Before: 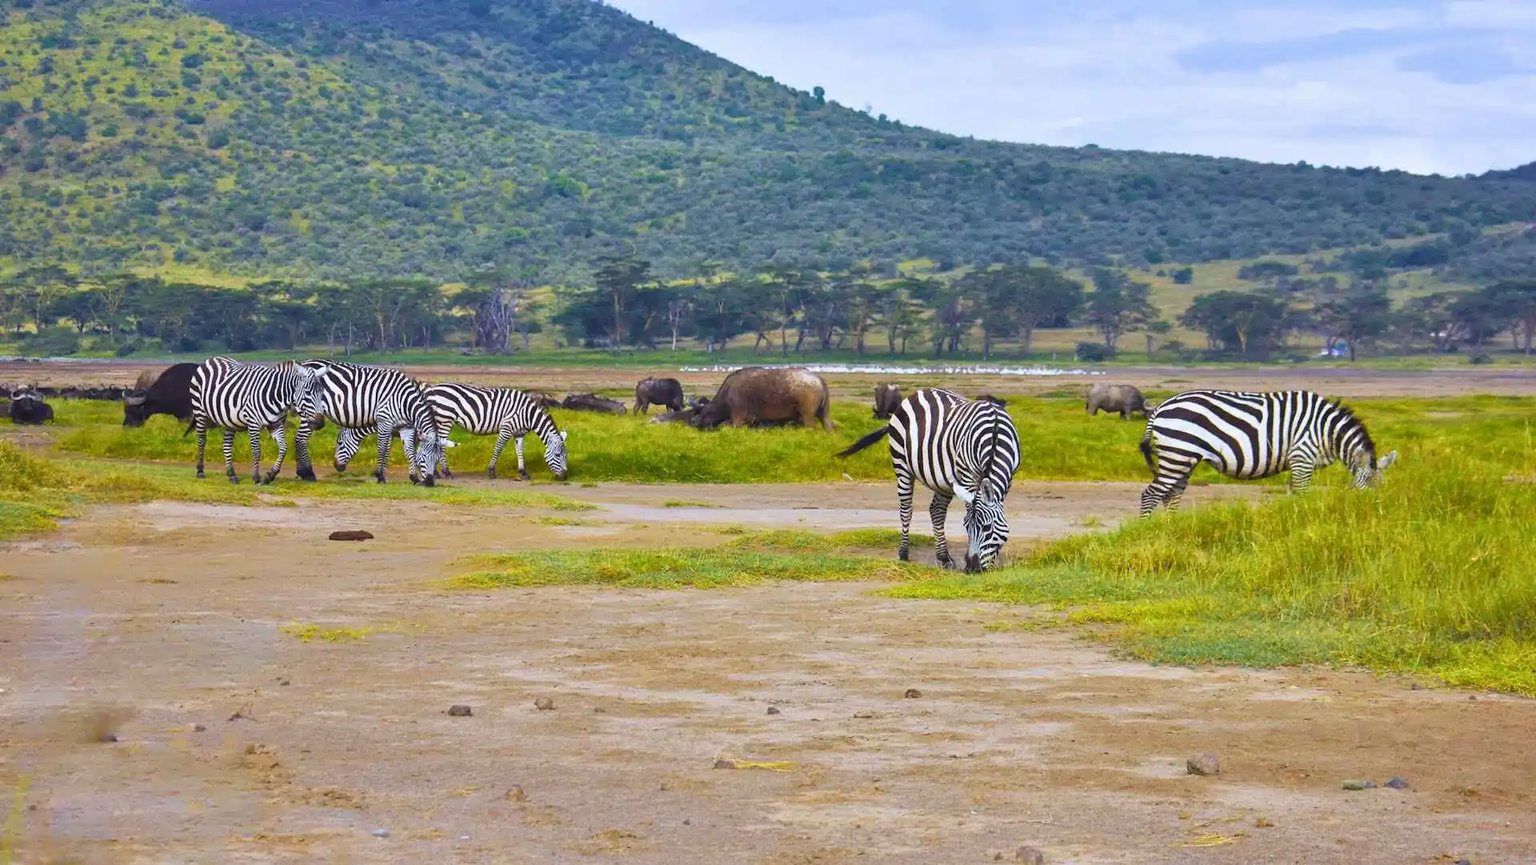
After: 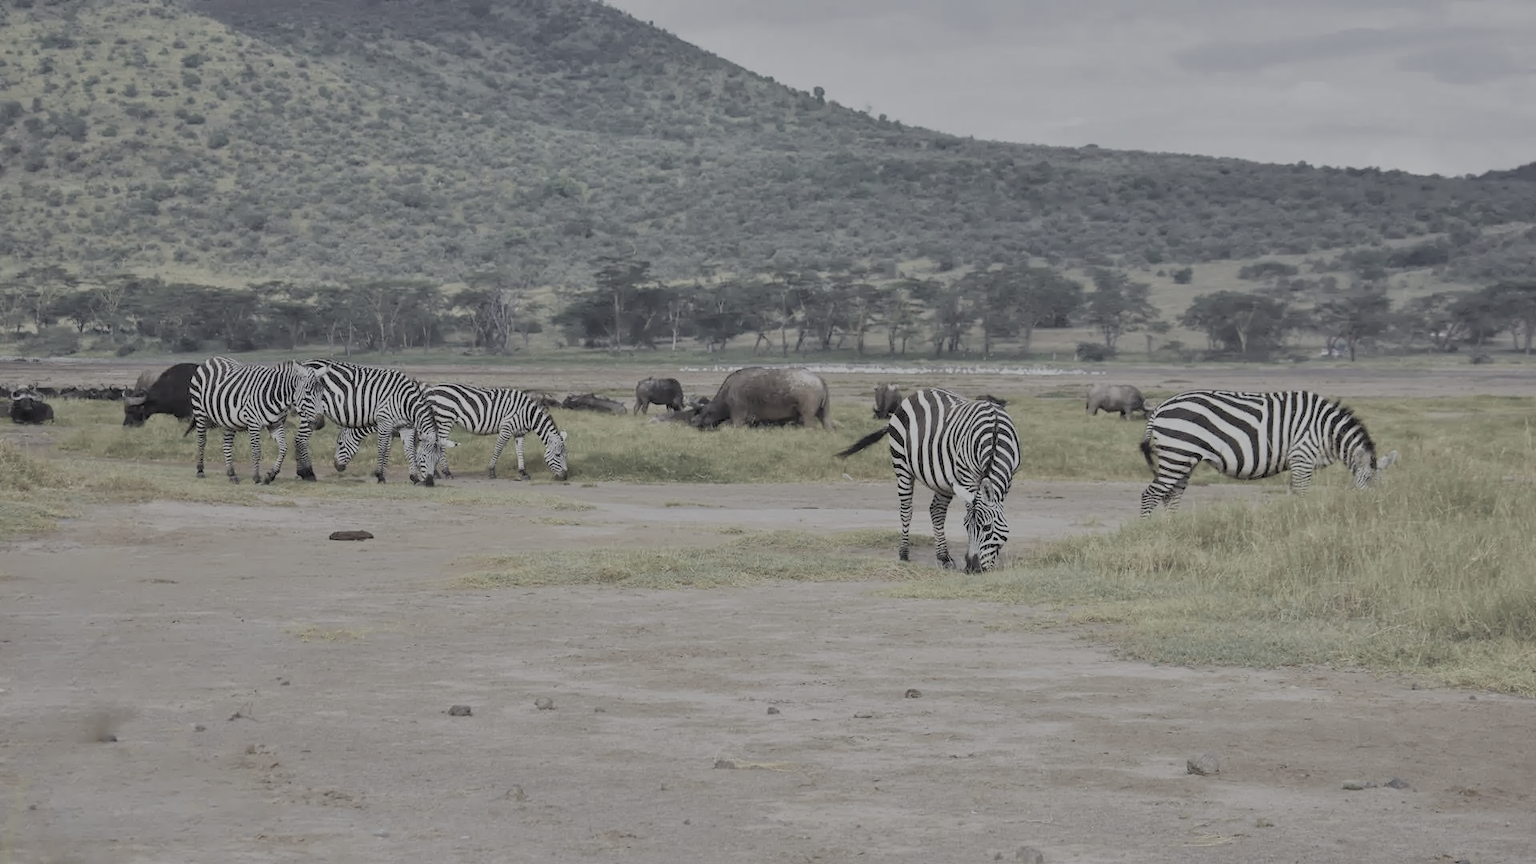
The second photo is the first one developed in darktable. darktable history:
filmic rgb: middle gray luminance 2.66%, black relative exposure -10.06 EV, white relative exposure 7 EV, dynamic range scaling 10.46%, target black luminance 0%, hardness 3.18, latitude 44.41%, contrast 0.684, highlights saturation mix 3.59%, shadows ↔ highlights balance 12.97%
tone equalizer: edges refinement/feathering 500, mask exposure compensation -1.57 EV, preserve details no
color correction: highlights b* 0.04, saturation 0.206
